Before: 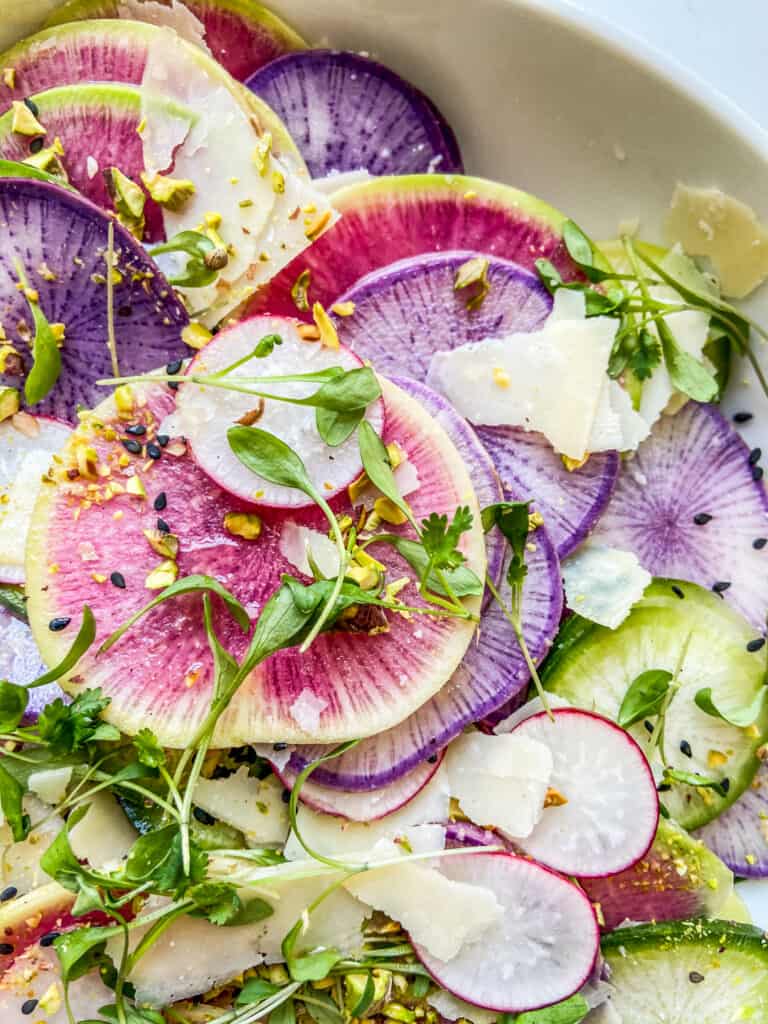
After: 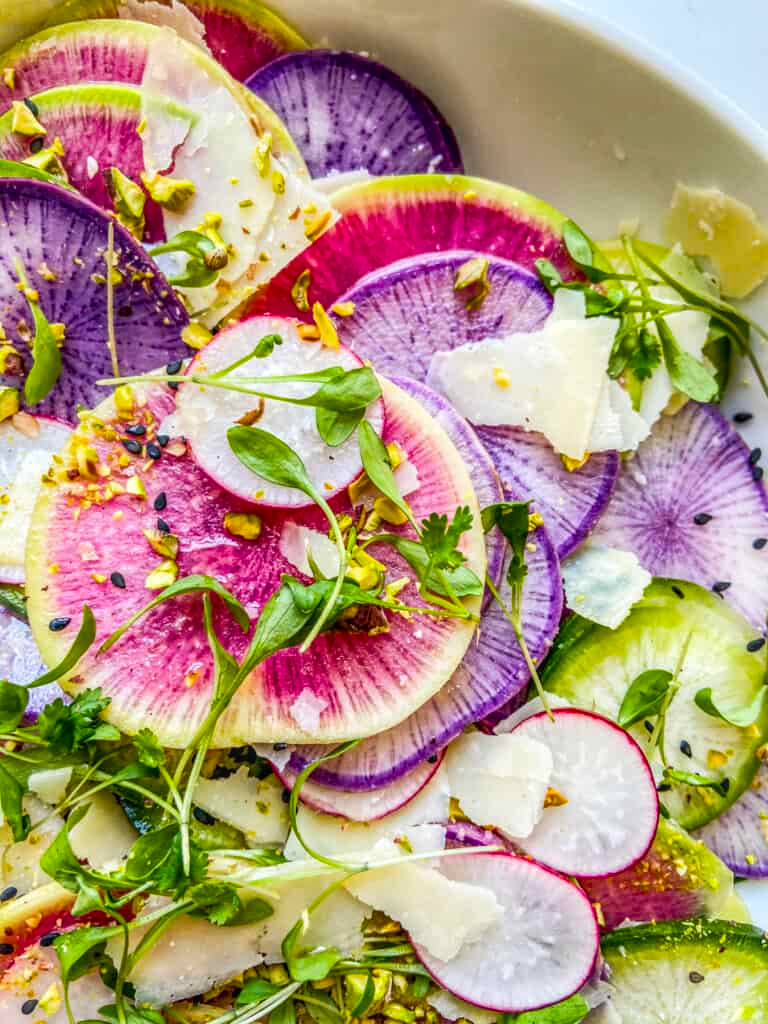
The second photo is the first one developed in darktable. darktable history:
color balance rgb: perceptual saturation grading › global saturation 34.05%, global vibrance 5.56%
local contrast: detail 117%
